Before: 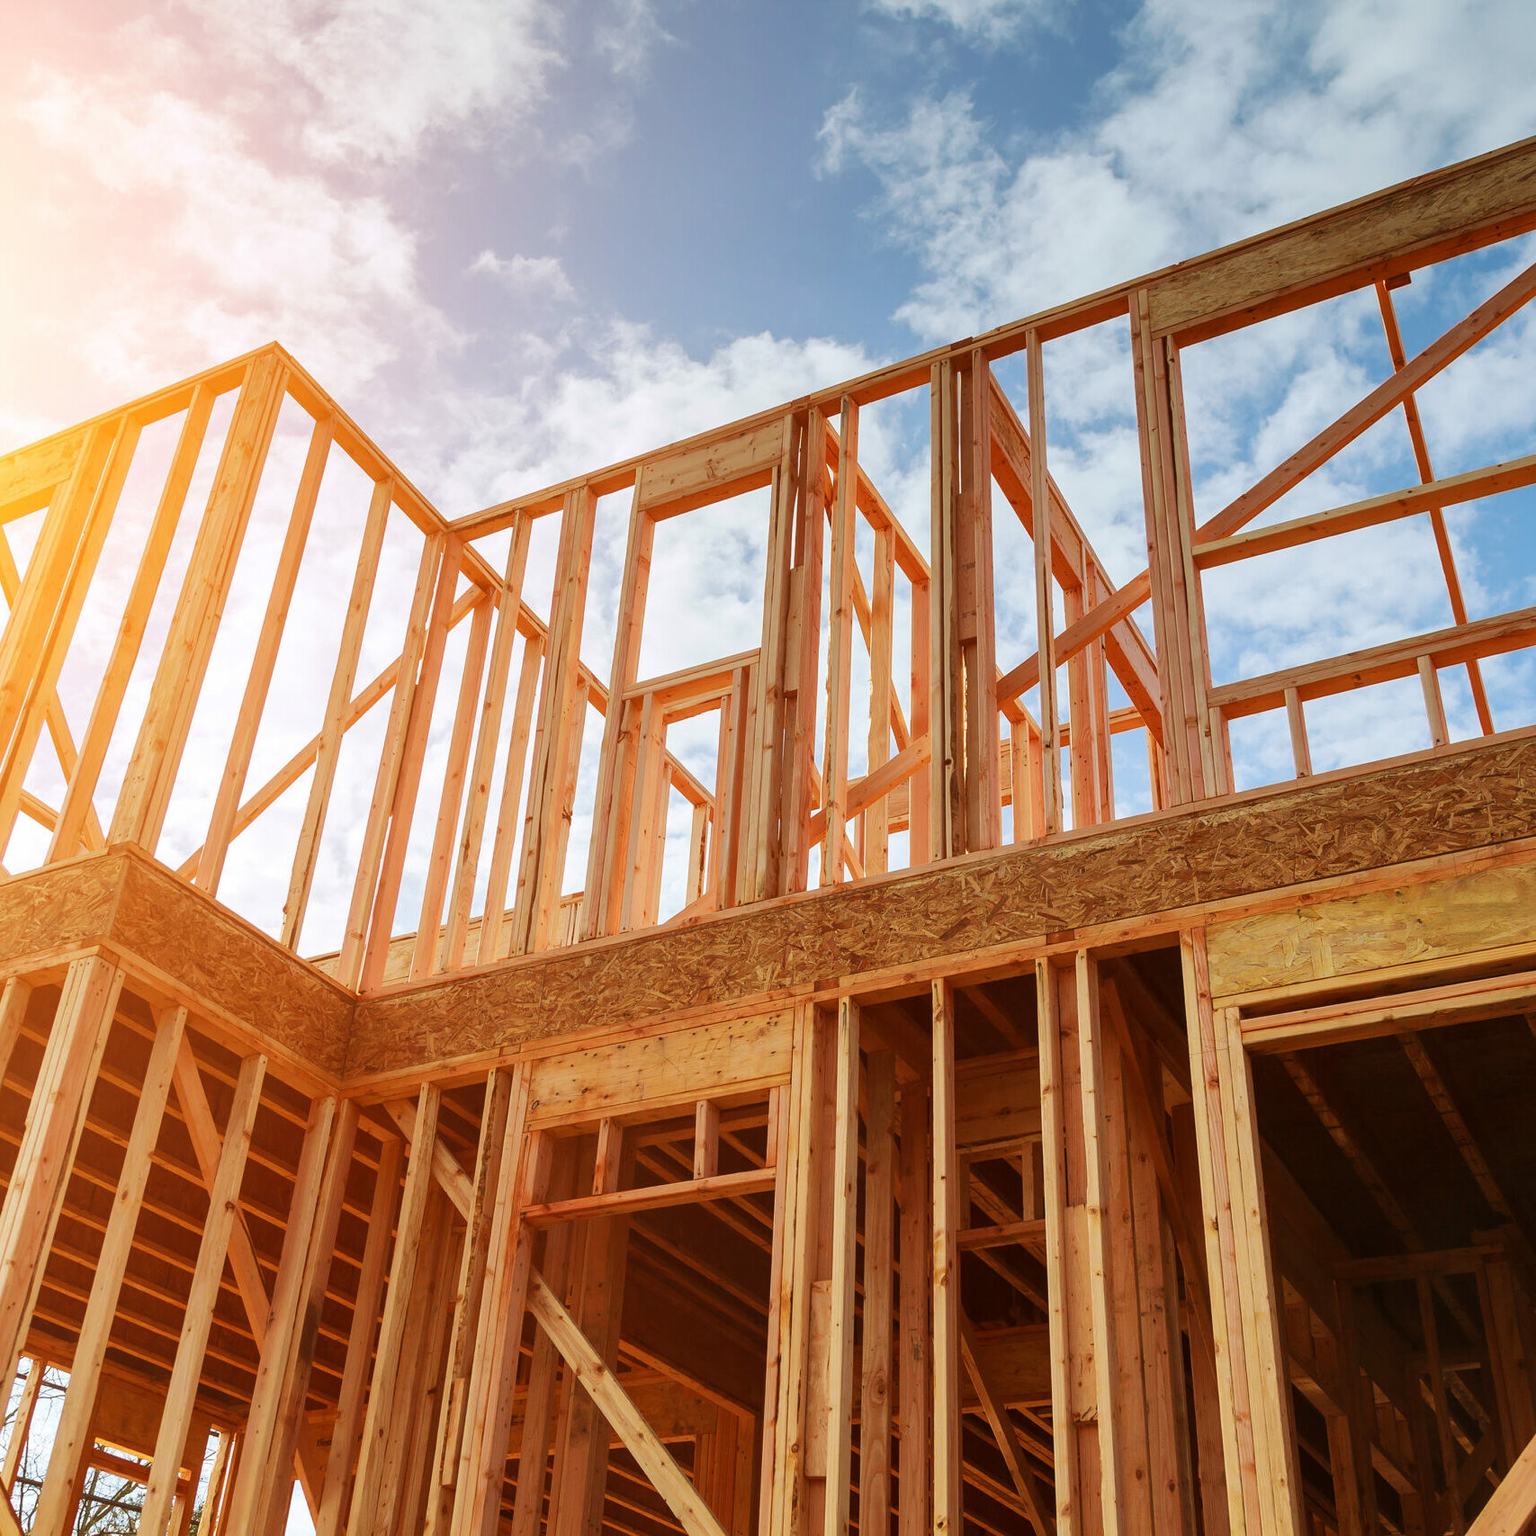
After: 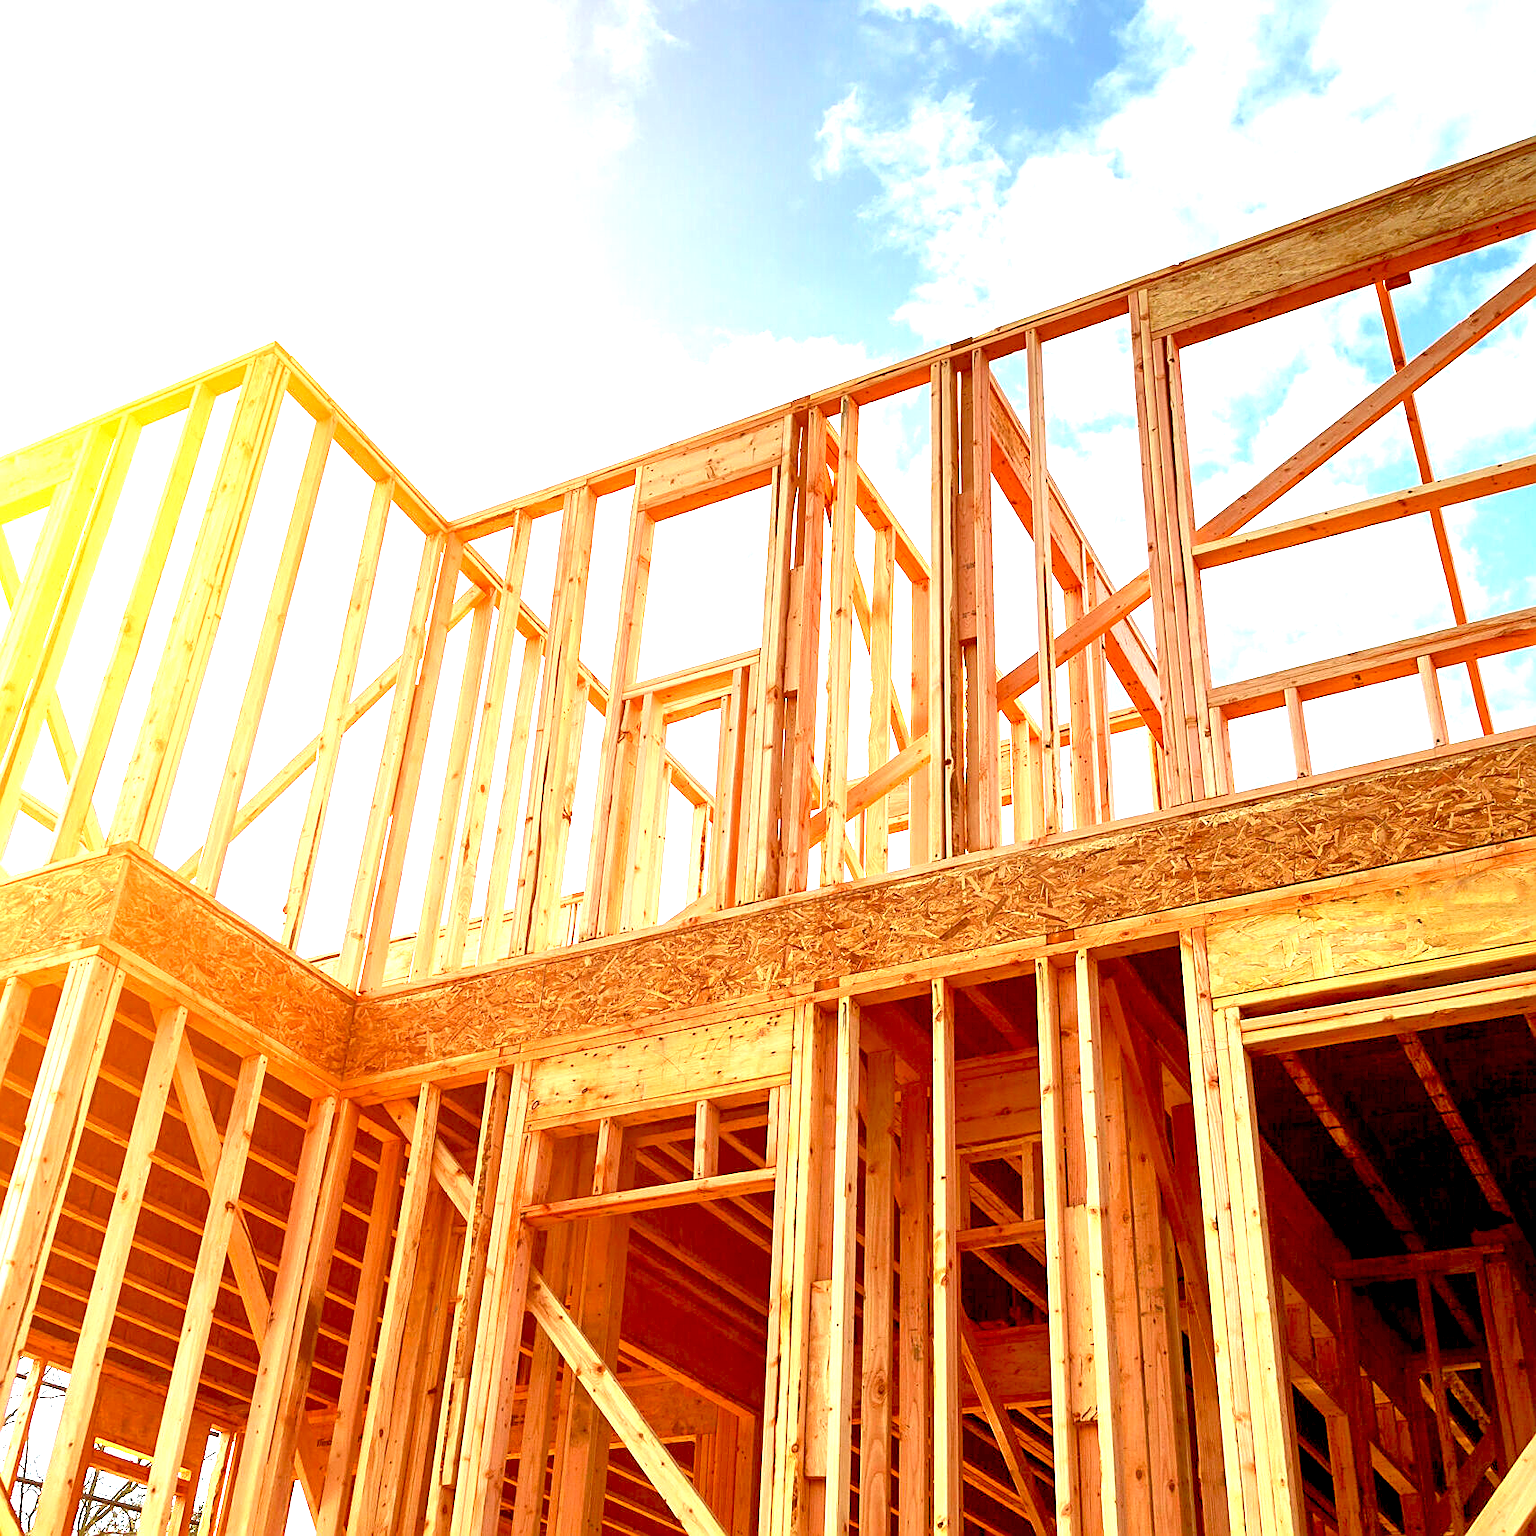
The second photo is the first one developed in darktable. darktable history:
tone equalizer: -7 EV 0.149 EV, -6 EV 0.61 EV, -5 EV 1.18 EV, -4 EV 1.34 EV, -3 EV 1.13 EV, -2 EV 0.6 EV, -1 EV 0.164 EV
exposure: black level correction 0.009, exposure 1.418 EV, compensate exposure bias true, compensate highlight preservation false
sharpen: on, module defaults
